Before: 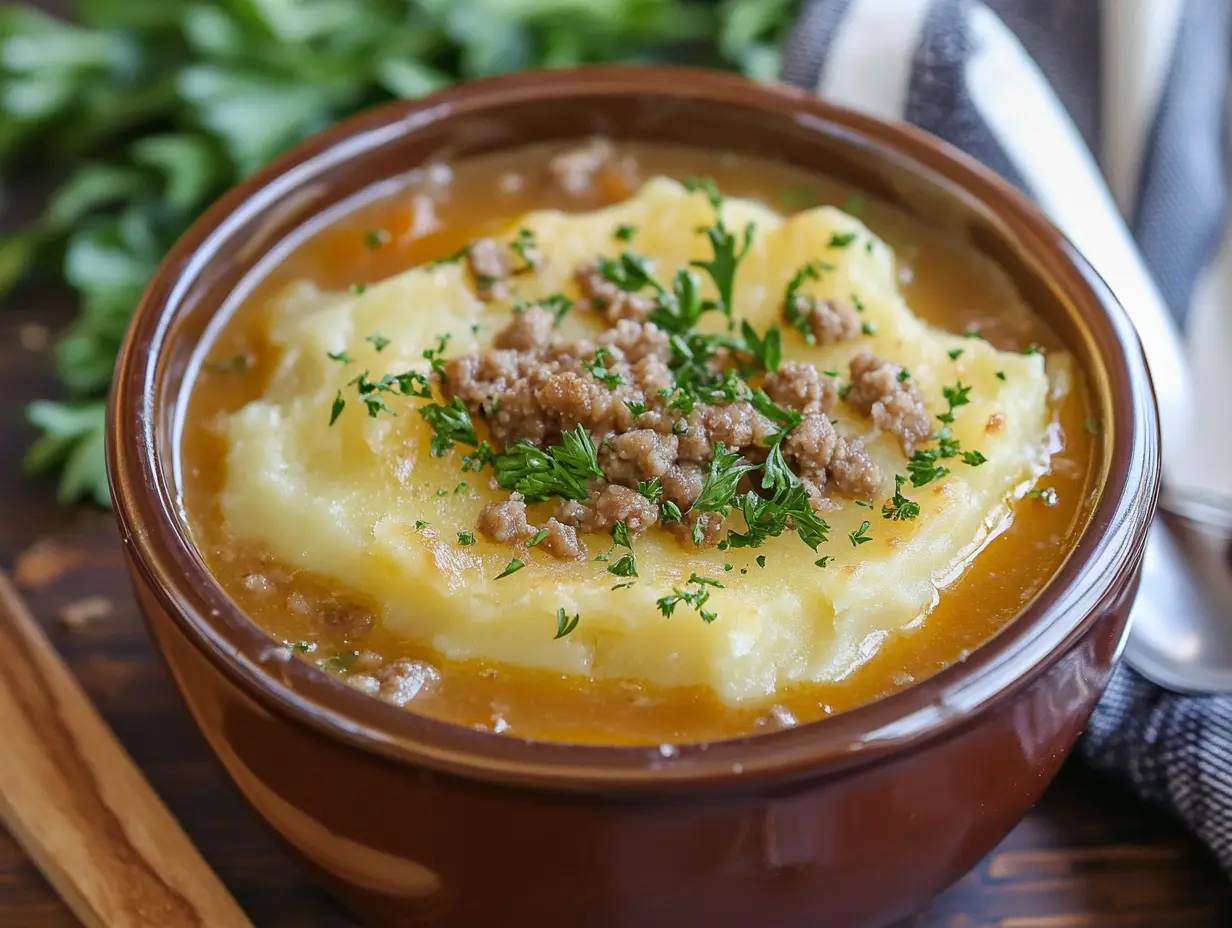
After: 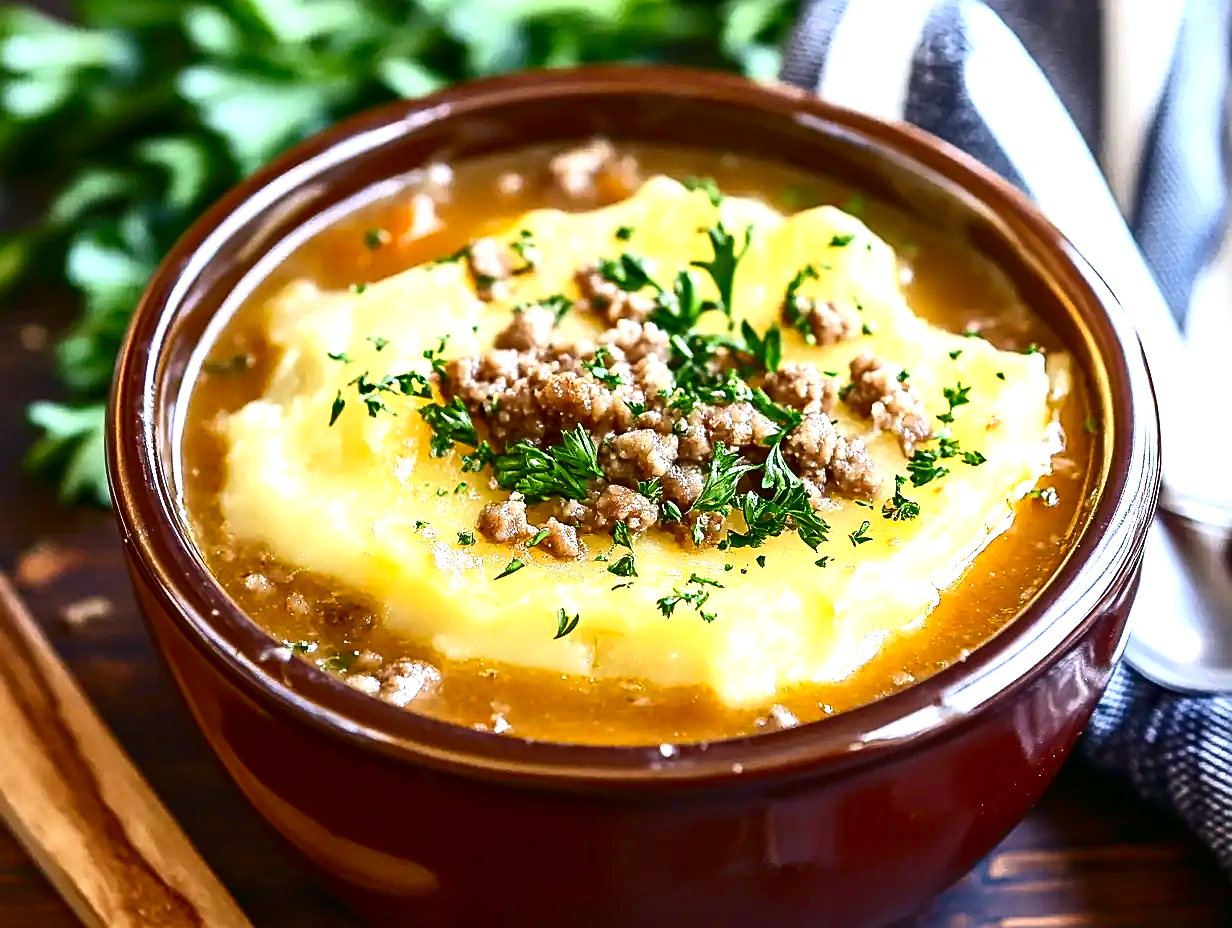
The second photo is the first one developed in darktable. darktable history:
sharpen: on, module defaults
contrast brightness saturation: contrast 0.4, brightness 0.05, saturation 0.25
levels: levels [0, 0.43, 0.859]
